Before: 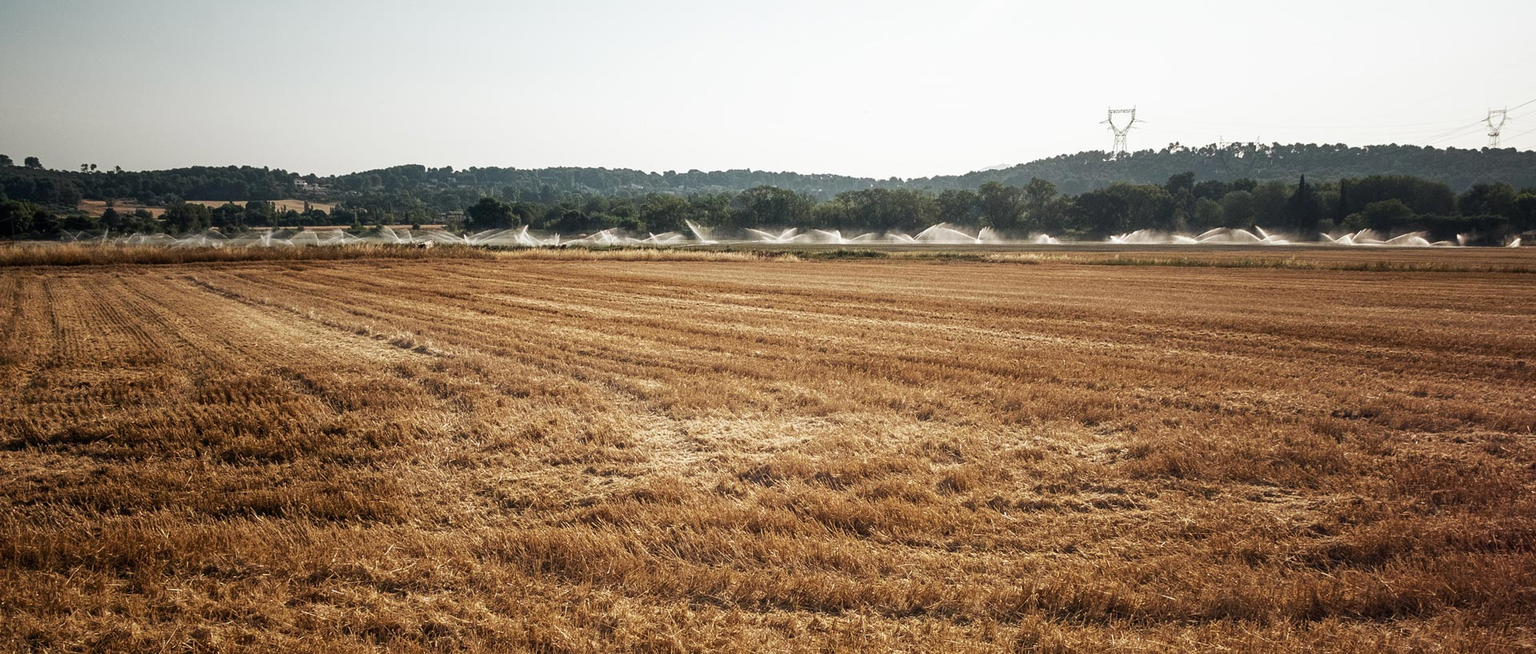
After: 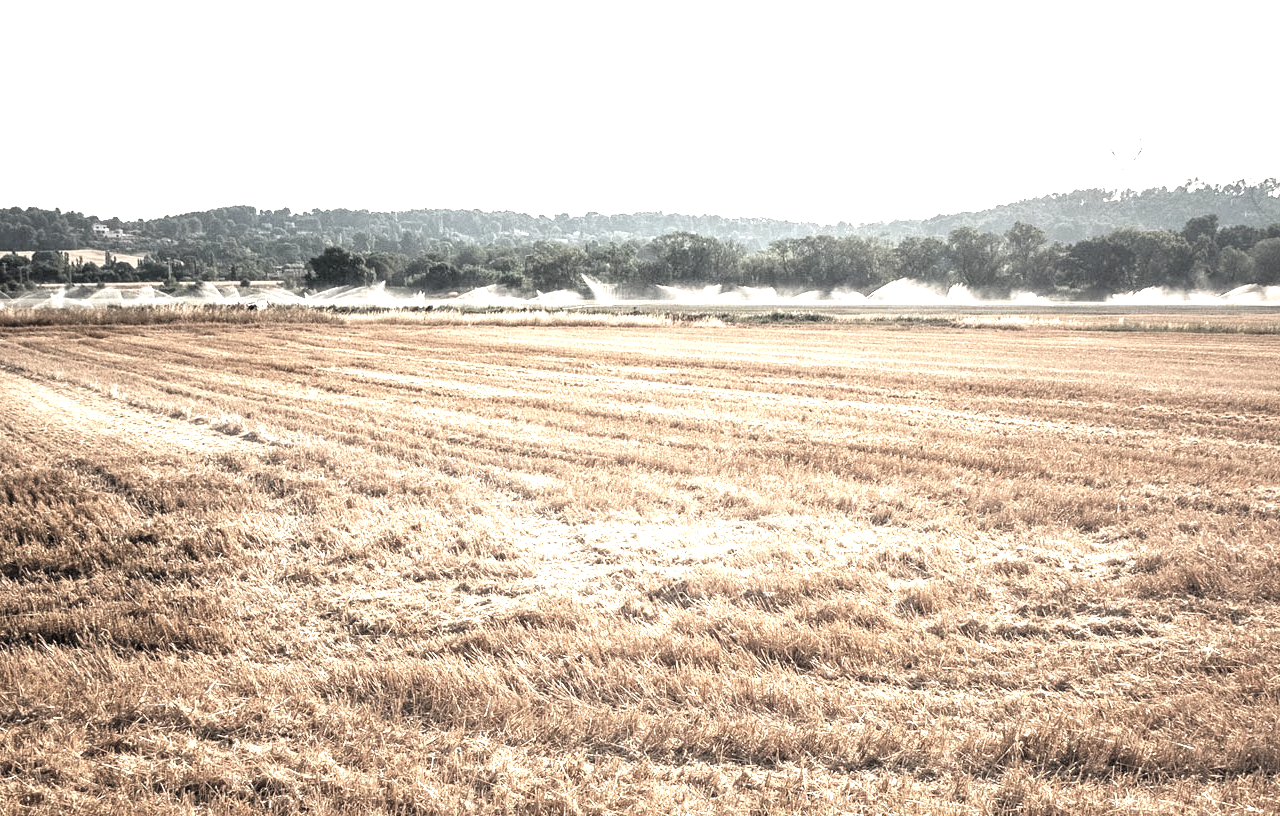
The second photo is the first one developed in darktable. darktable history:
color zones: curves: ch0 [(0, 0.5) (0.125, 0.4) (0.25, 0.5) (0.375, 0.4) (0.5, 0.4) (0.625, 0.6) (0.75, 0.6) (0.875, 0.5)]; ch1 [(0, 0.4) (0.125, 0.5) (0.25, 0.4) (0.375, 0.4) (0.5, 0.4) (0.625, 0.4) (0.75, 0.5) (0.875, 0.4)]; ch2 [(0, 0.6) (0.125, 0.5) (0.25, 0.5) (0.375, 0.6) (0.5, 0.6) (0.625, 0.5) (0.75, 0.5) (0.875, 0.5)]
crop and rotate: left 14.362%, right 18.943%
contrast brightness saturation: brightness 0.182, saturation -0.503
levels: black 0.068%, levels [0.012, 0.367, 0.697]
